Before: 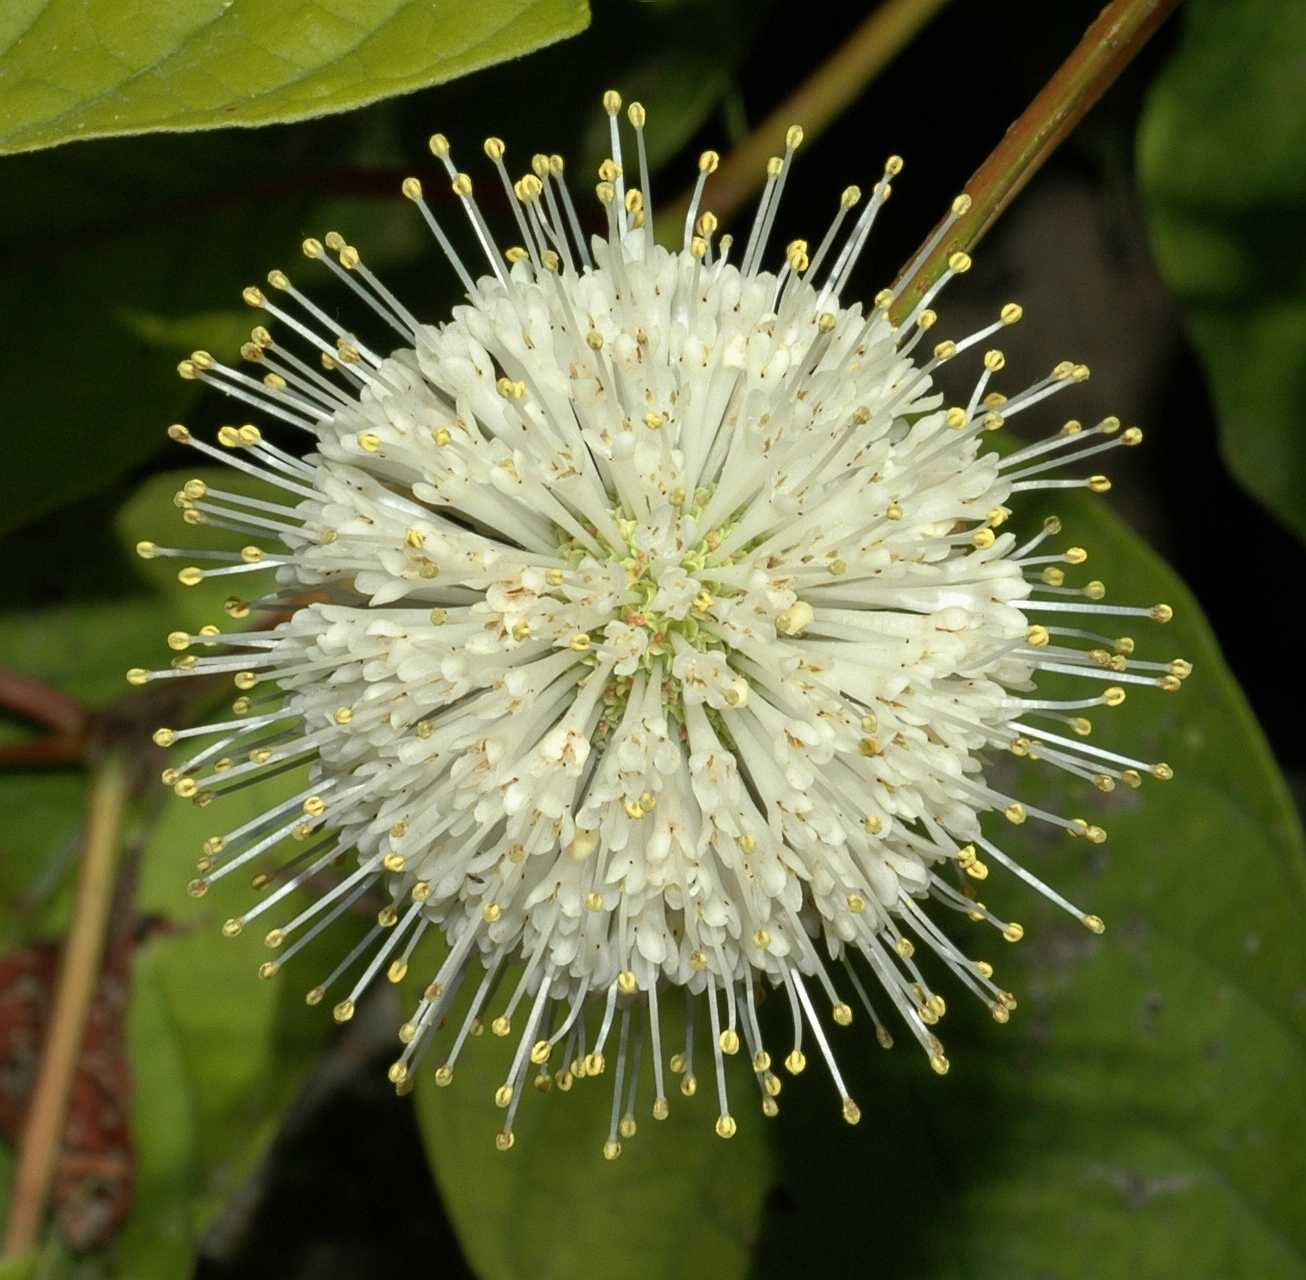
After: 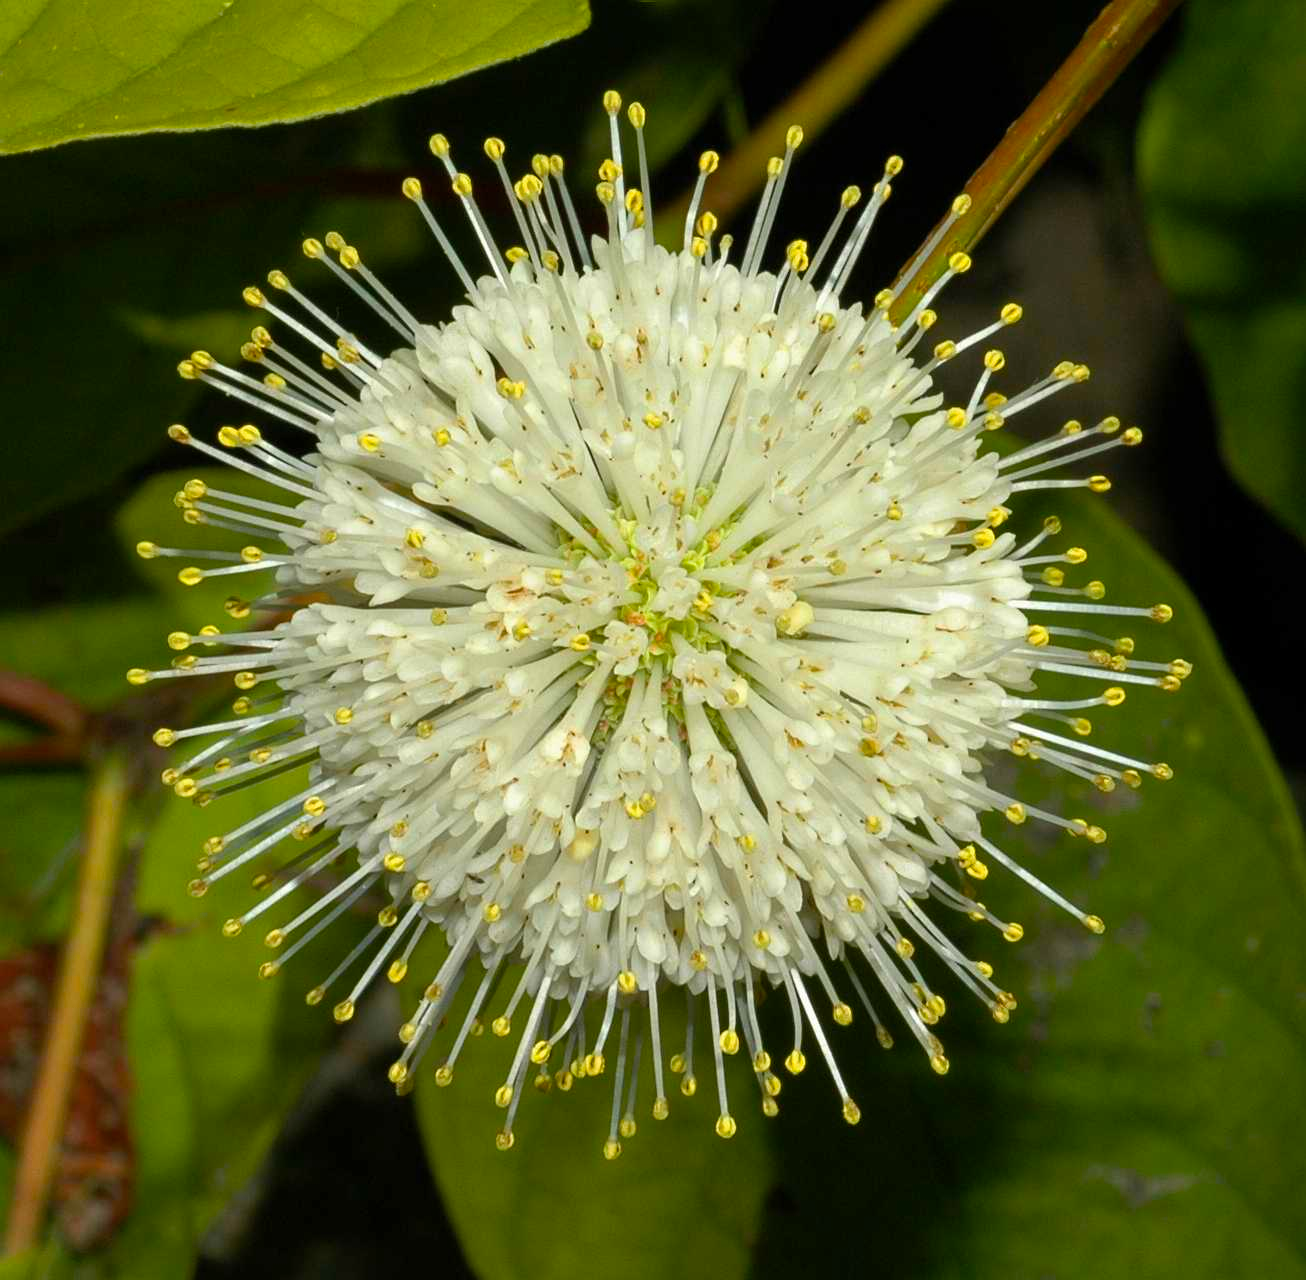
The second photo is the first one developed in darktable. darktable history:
color balance rgb: perceptual saturation grading › global saturation 36.026%, global vibrance 10.851%
